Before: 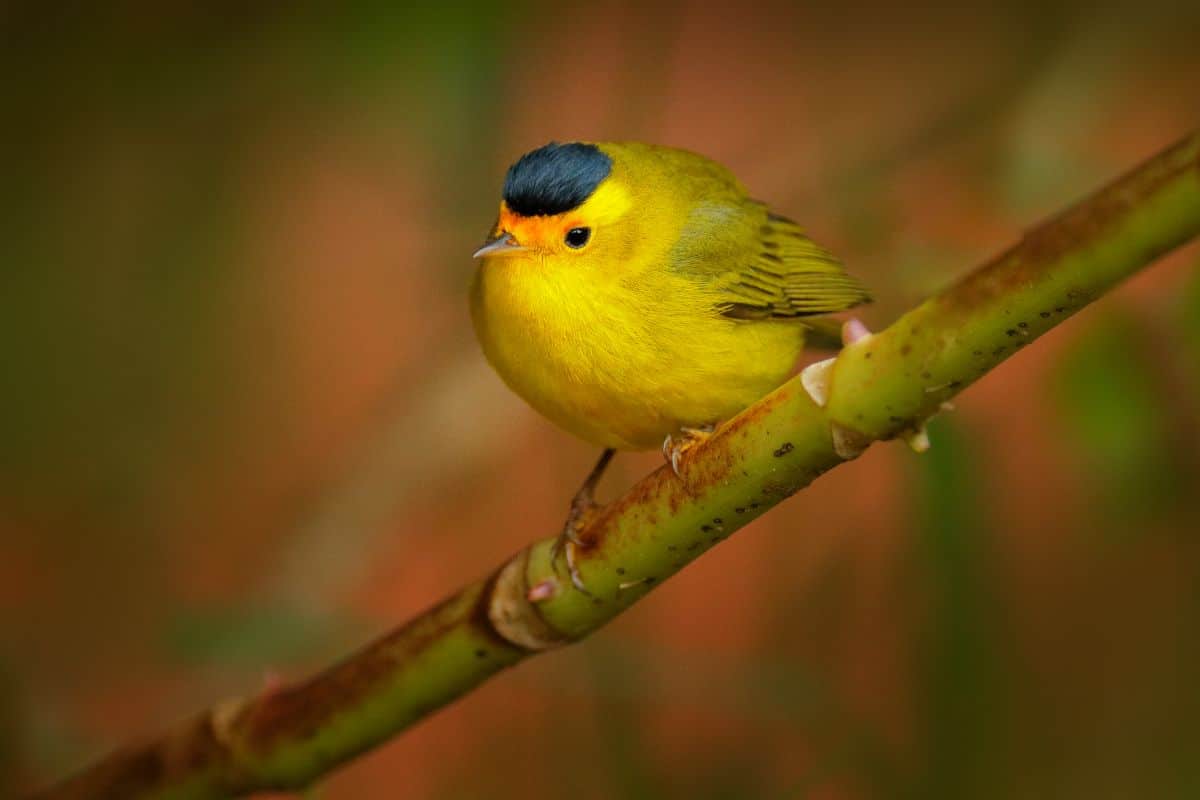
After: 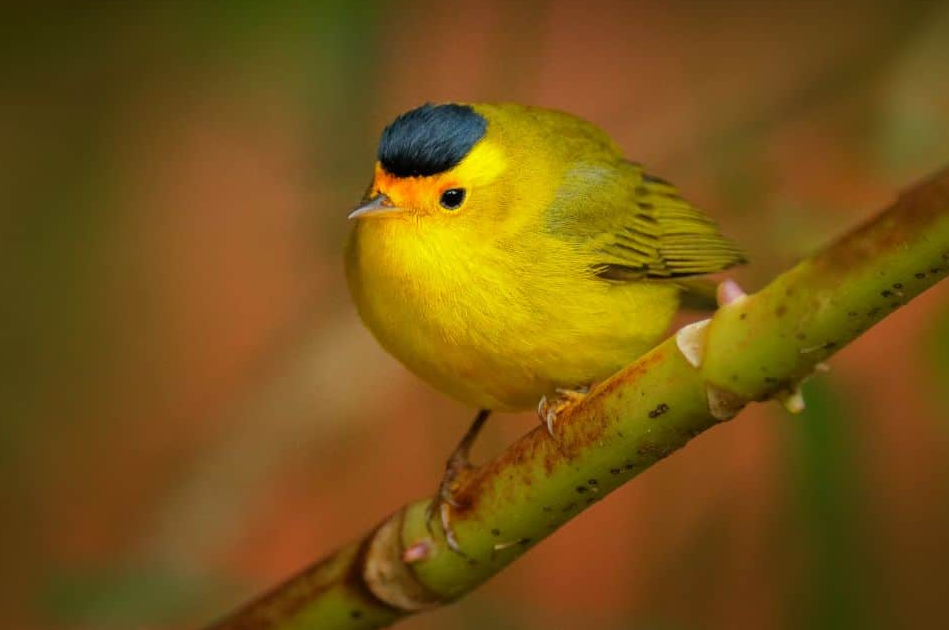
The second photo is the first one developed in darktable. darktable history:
crop and rotate: left 10.433%, top 5.04%, right 10.424%, bottom 16.112%
